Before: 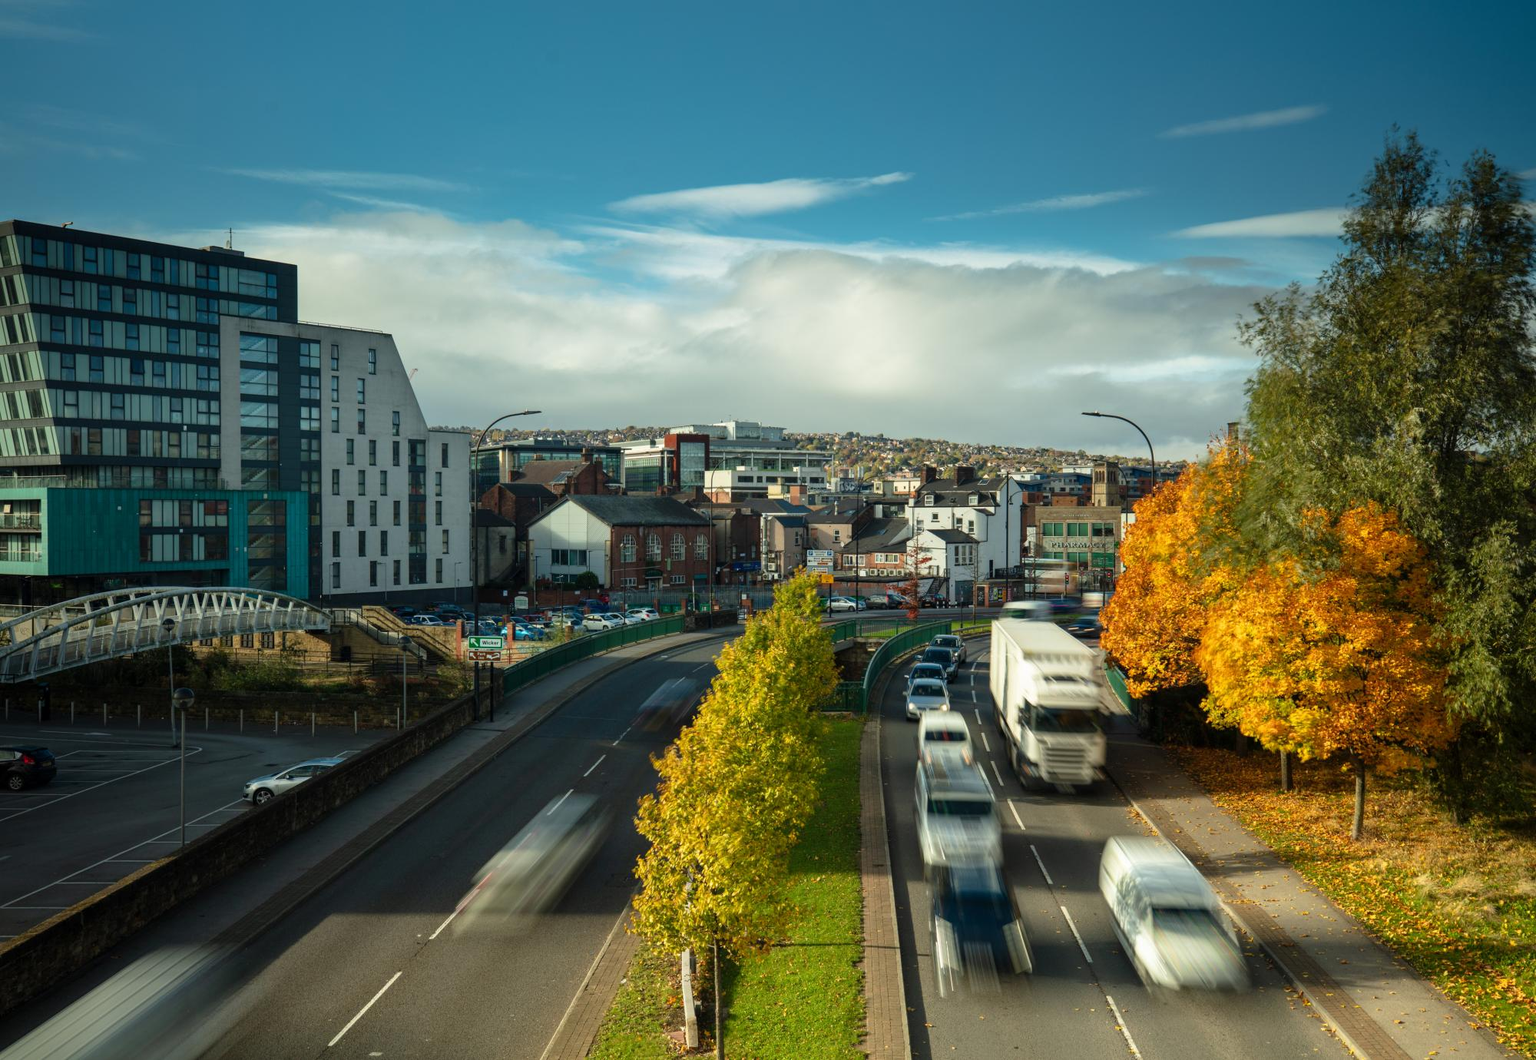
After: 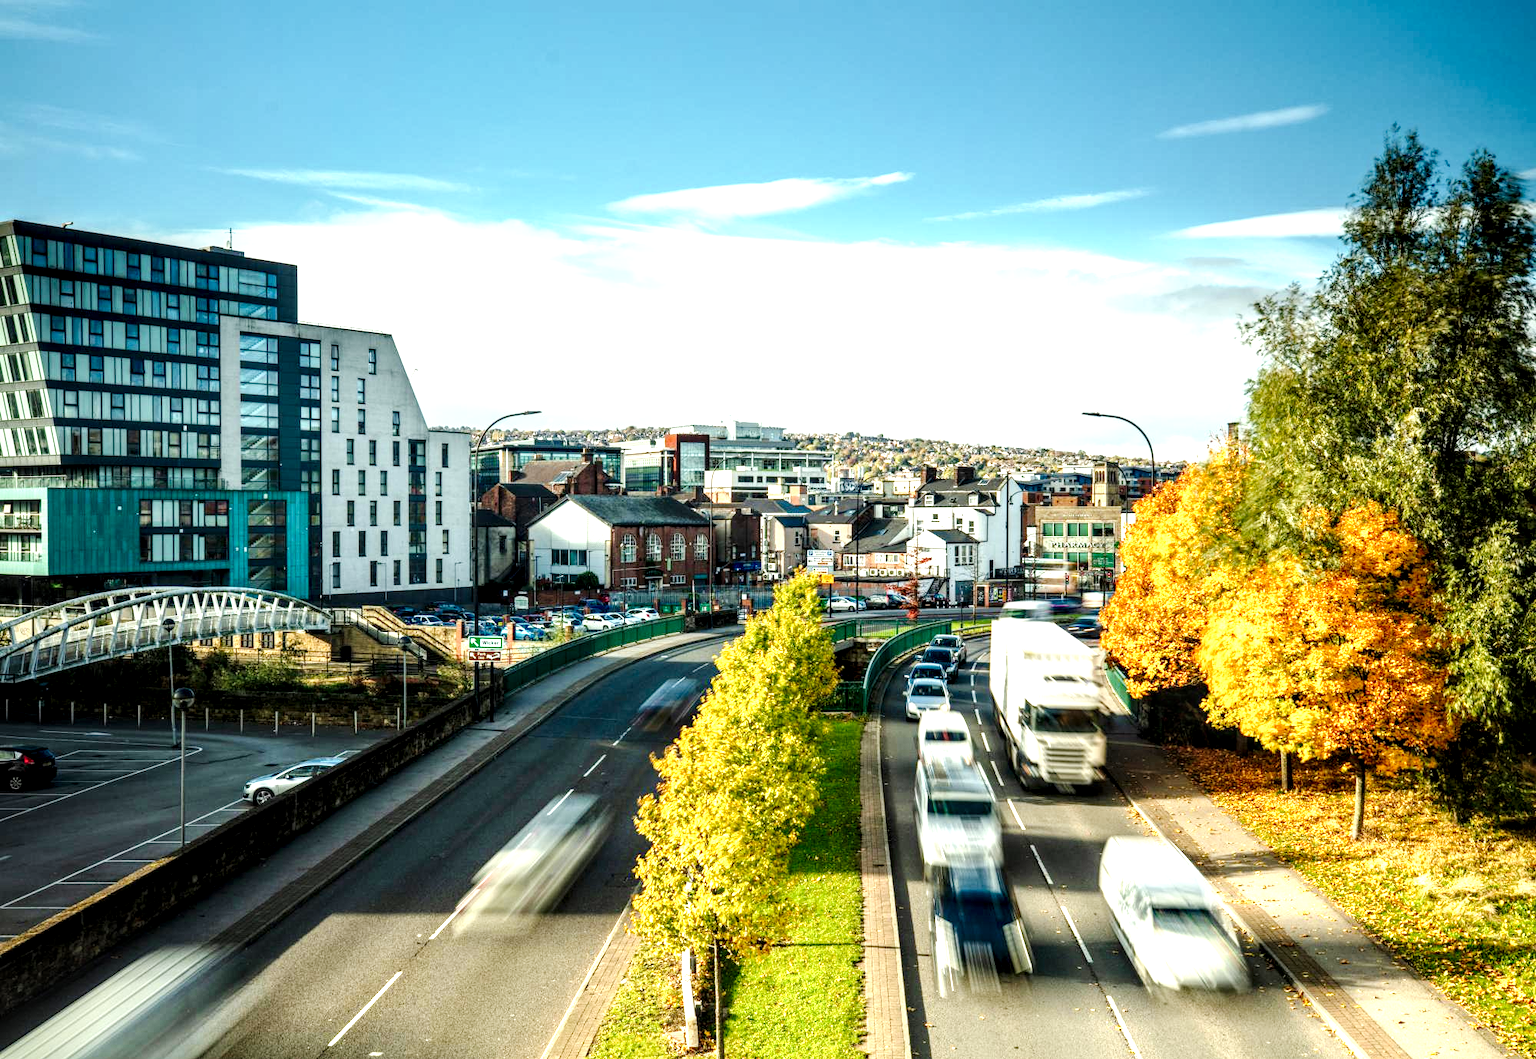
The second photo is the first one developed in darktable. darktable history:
local contrast: highlights 60%, shadows 61%, detail 160%
tone curve: curves: ch0 [(0, 0.023) (0.087, 0.065) (0.184, 0.168) (0.45, 0.54) (0.57, 0.683) (0.722, 0.825) (0.877, 0.948) (1, 1)]; ch1 [(0, 0) (0.388, 0.369) (0.447, 0.447) (0.505, 0.5) (0.534, 0.528) (0.573, 0.583) (0.663, 0.68) (1, 1)]; ch2 [(0, 0) (0.314, 0.223) (0.427, 0.405) (0.492, 0.505) (0.531, 0.55) (0.589, 0.599) (1, 1)], preserve colors none
exposure: black level correction 0, exposure 1.107 EV, compensate exposure bias true, compensate highlight preservation false
